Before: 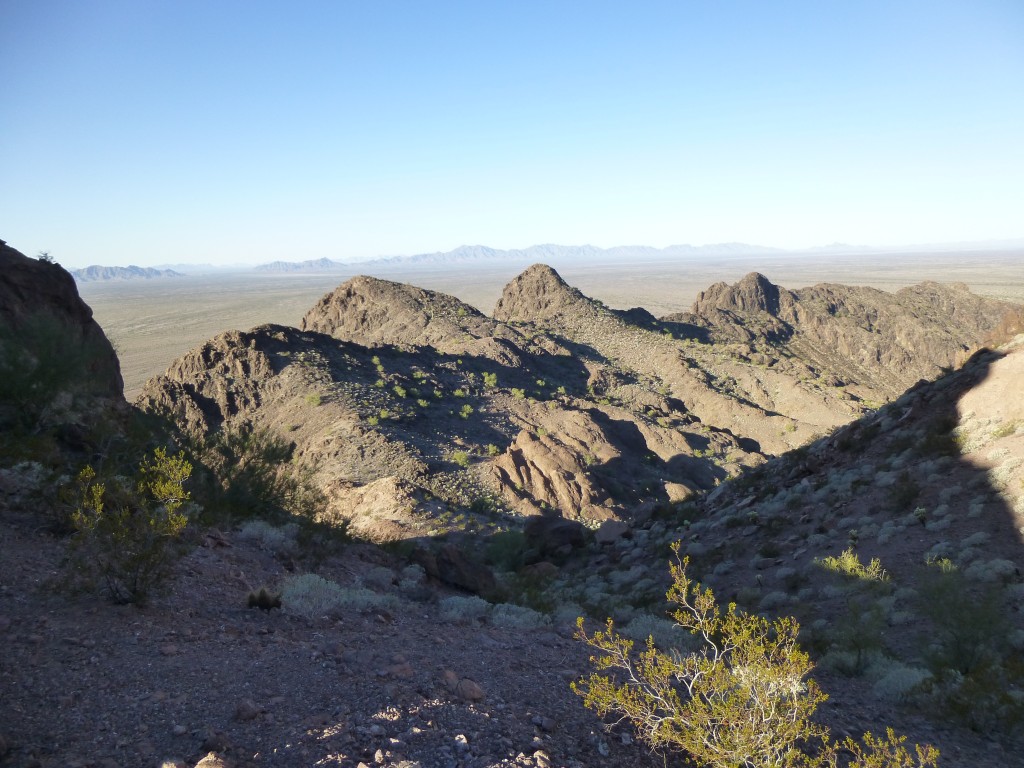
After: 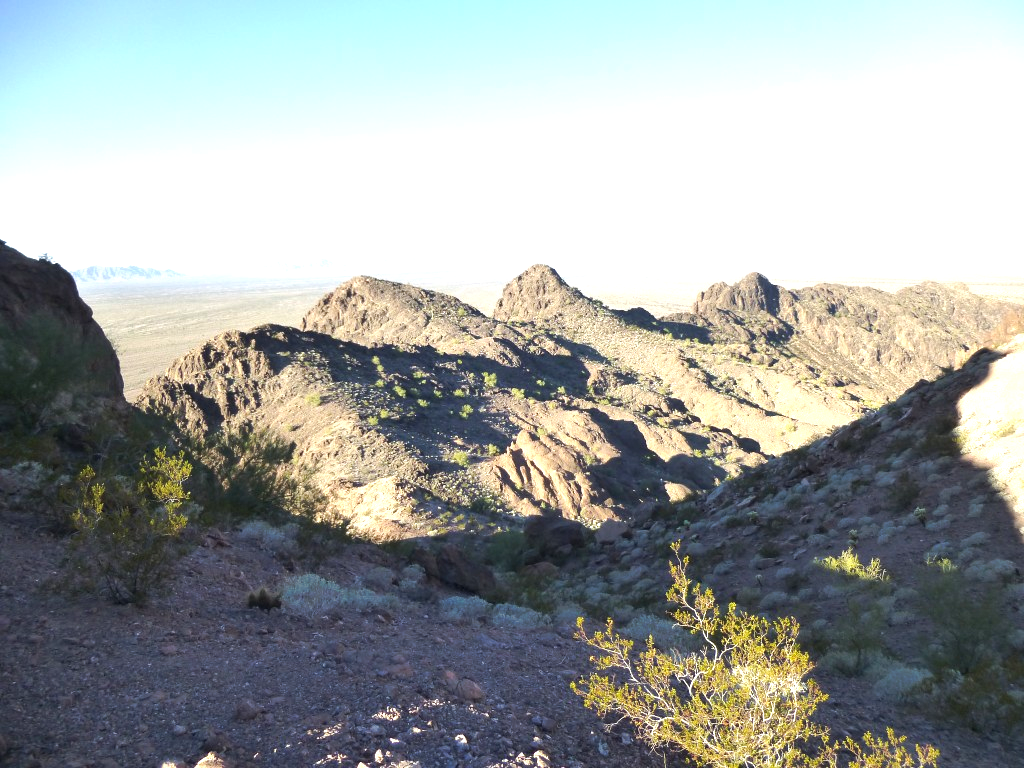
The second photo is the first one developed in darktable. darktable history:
tone curve: curves: ch0 [(0, 0) (0.003, 0.003) (0.011, 0.01) (0.025, 0.023) (0.044, 0.042) (0.069, 0.065) (0.1, 0.094) (0.136, 0.128) (0.177, 0.167) (0.224, 0.211) (0.277, 0.261) (0.335, 0.315) (0.399, 0.375) (0.468, 0.441) (0.543, 0.543) (0.623, 0.623) (0.709, 0.709) (0.801, 0.801) (0.898, 0.898) (1, 1)], preserve colors none
exposure: exposure 1 EV, compensate highlight preservation false
